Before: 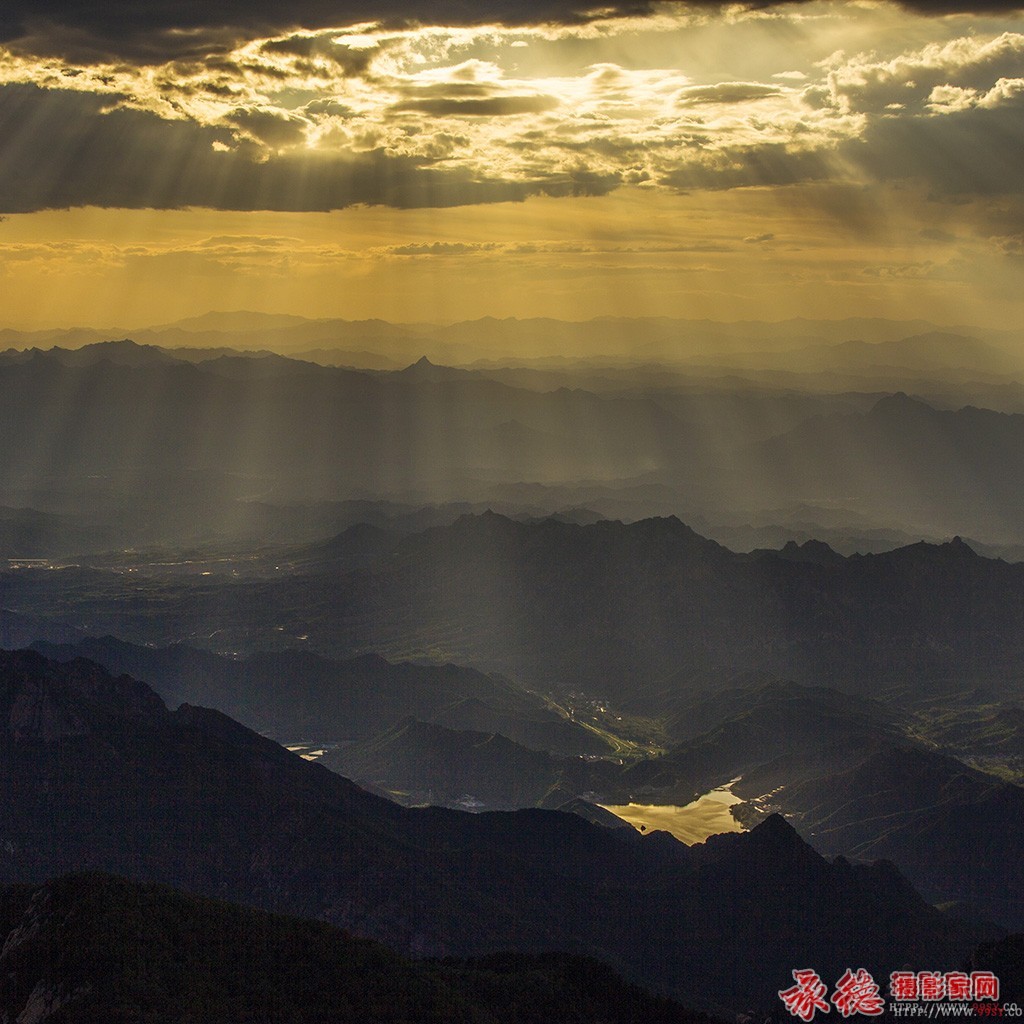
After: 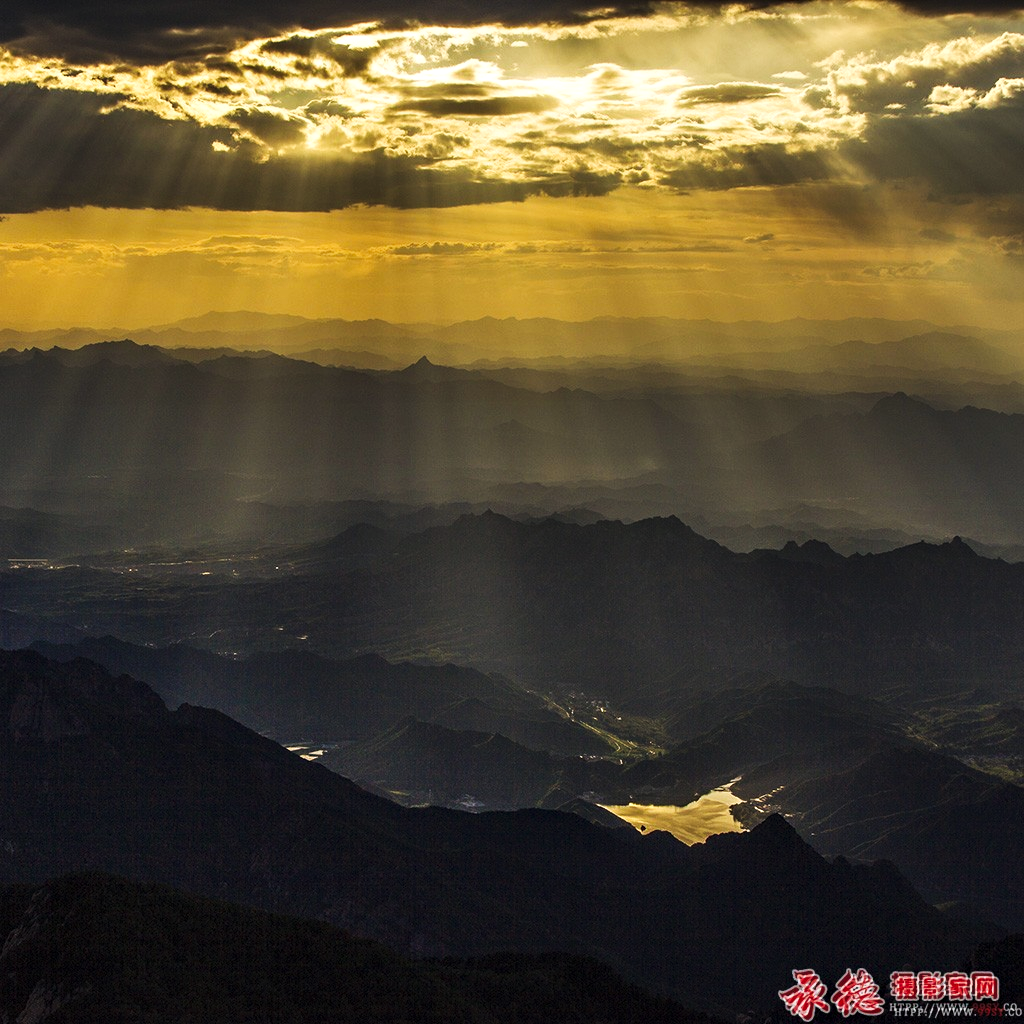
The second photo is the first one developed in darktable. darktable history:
haze removal: strength 0.1, compatibility mode true, adaptive false
tone curve: curves: ch0 [(0, 0) (0.003, 0.003) (0.011, 0.012) (0.025, 0.024) (0.044, 0.039) (0.069, 0.052) (0.1, 0.072) (0.136, 0.097) (0.177, 0.128) (0.224, 0.168) (0.277, 0.217) (0.335, 0.276) (0.399, 0.345) (0.468, 0.429) (0.543, 0.524) (0.623, 0.628) (0.709, 0.732) (0.801, 0.829) (0.898, 0.919) (1, 1)], preserve colors none
base curve: exposure shift 0, preserve colors none
contrast equalizer: y [[0.535, 0.543, 0.548, 0.548, 0.542, 0.532], [0.5 ×6], [0.5 ×6], [0 ×6], [0 ×6]]
